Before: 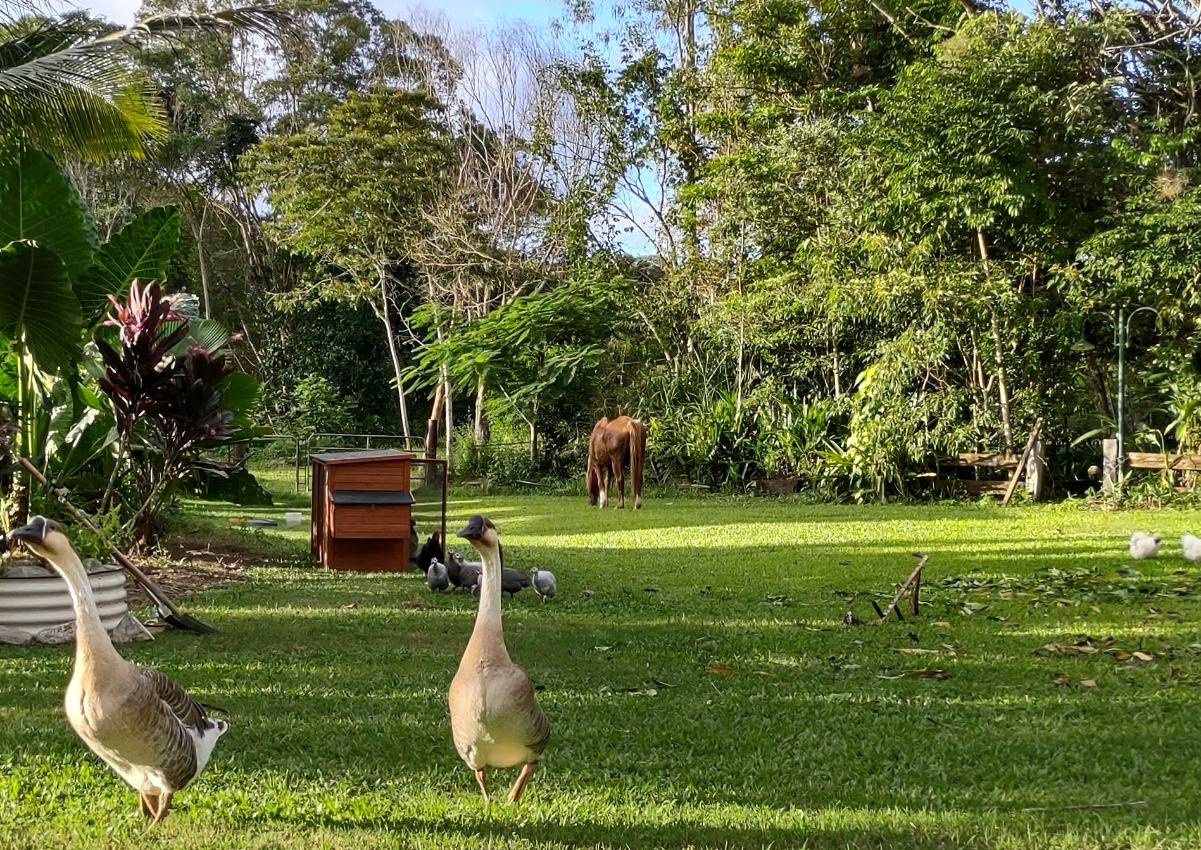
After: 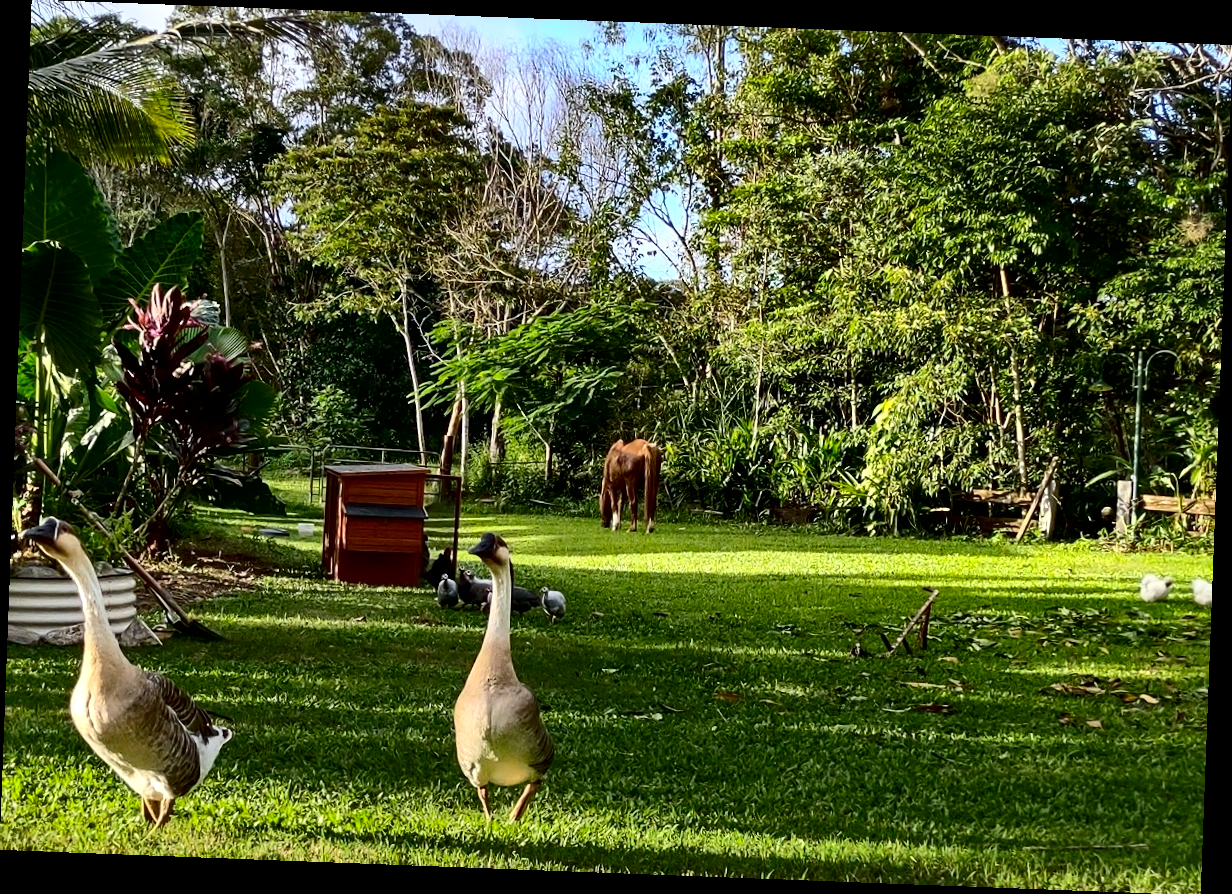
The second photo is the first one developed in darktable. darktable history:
contrast brightness saturation: contrast 0.19, brightness -0.11, saturation 0.21
rotate and perspective: rotation 2.17°, automatic cropping off
white balance: red 0.988, blue 1.017
local contrast: mode bilateral grid, contrast 25, coarseness 60, detail 151%, midtone range 0.2
